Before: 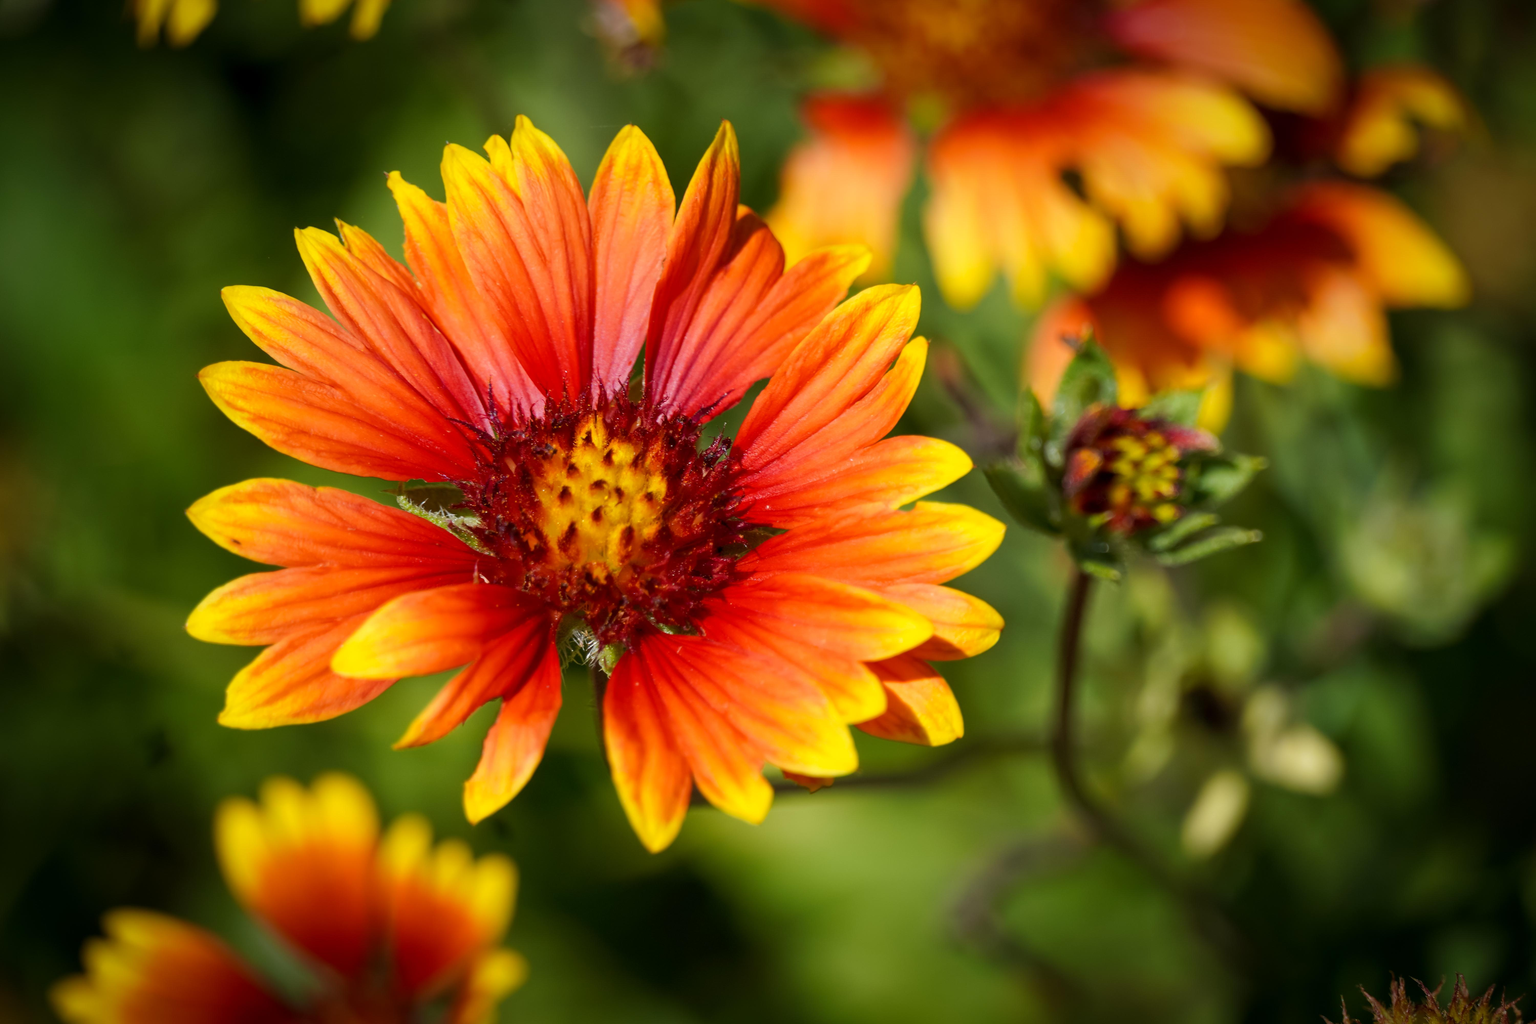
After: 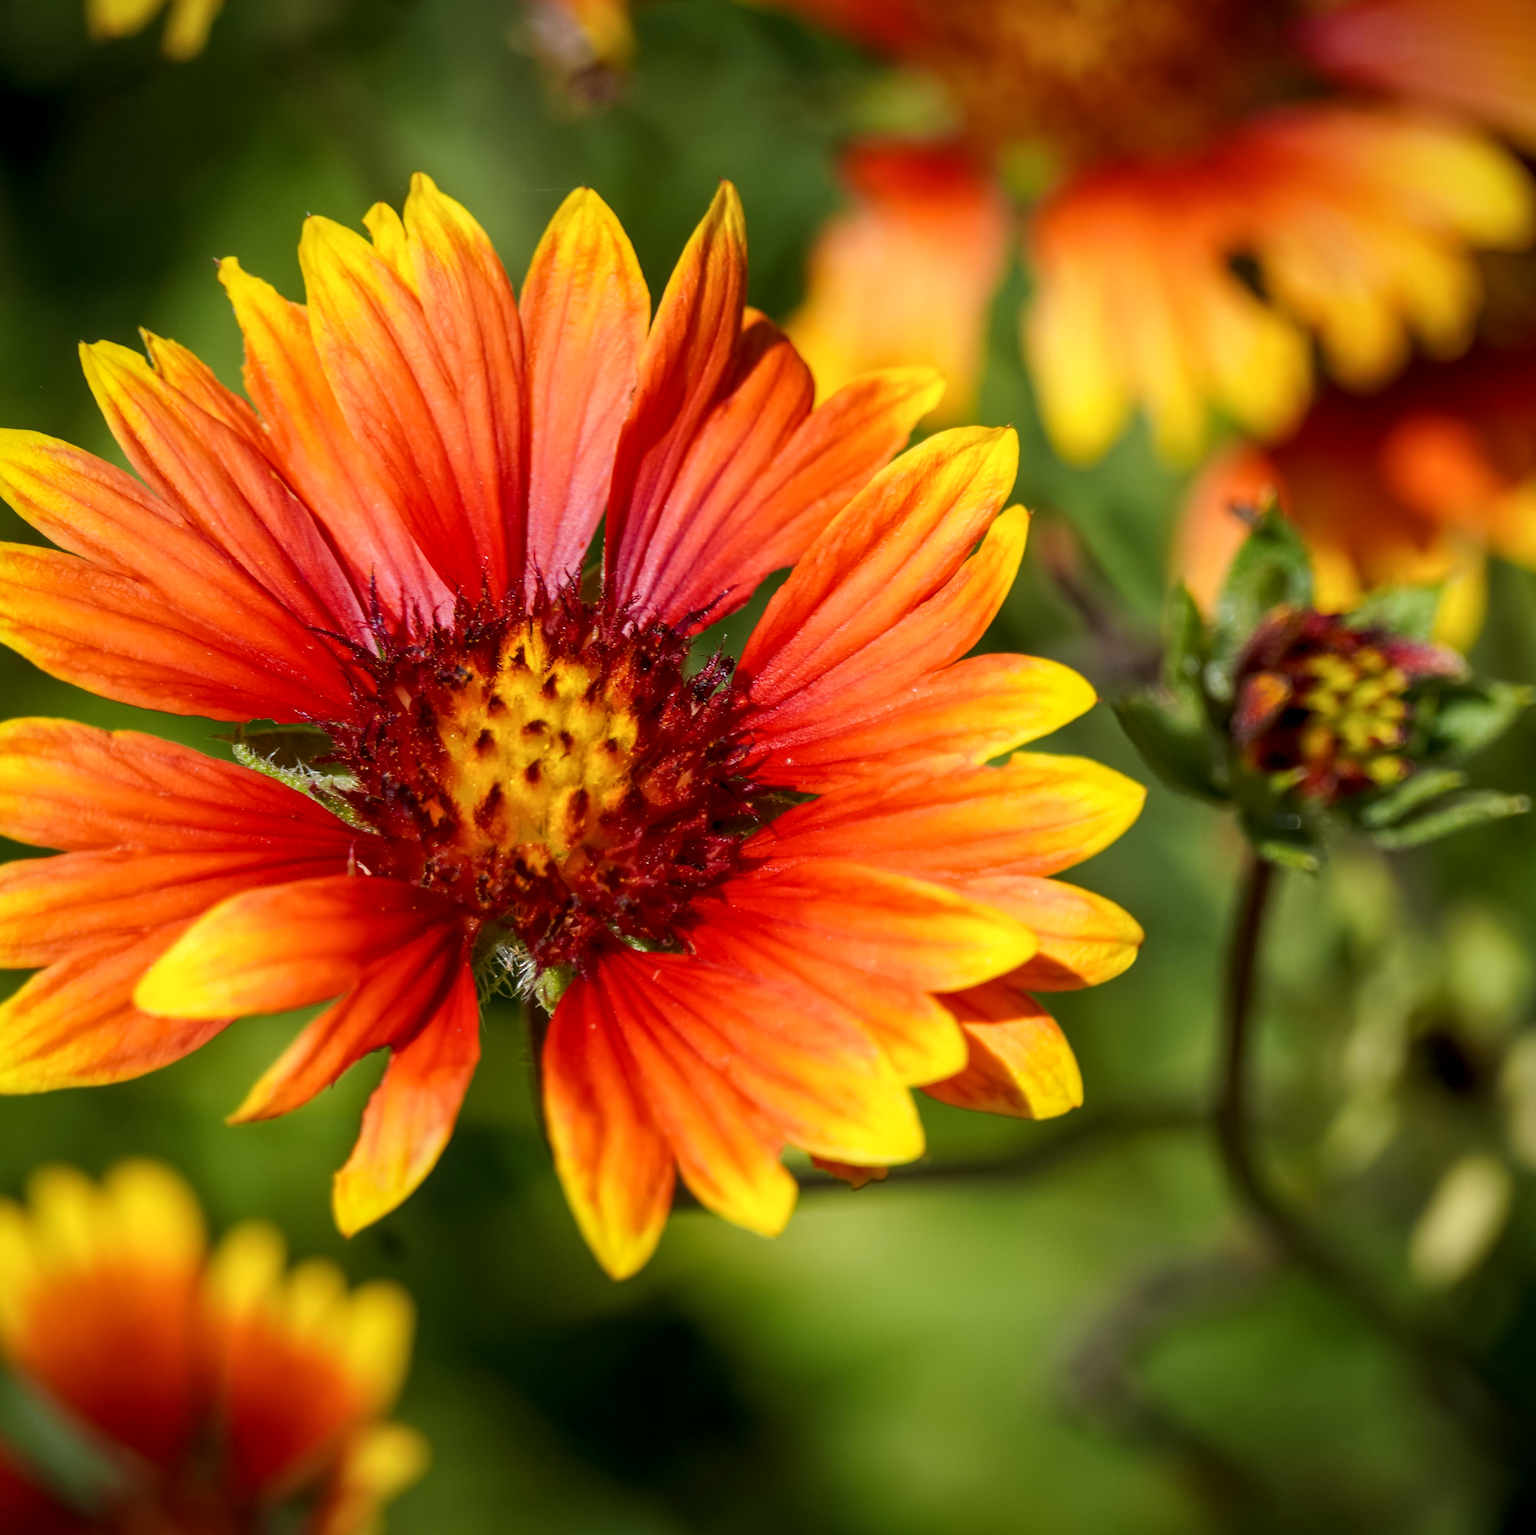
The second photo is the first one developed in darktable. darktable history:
crop and rotate: left 15.754%, right 17.579%
local contrast: on, module defaults
